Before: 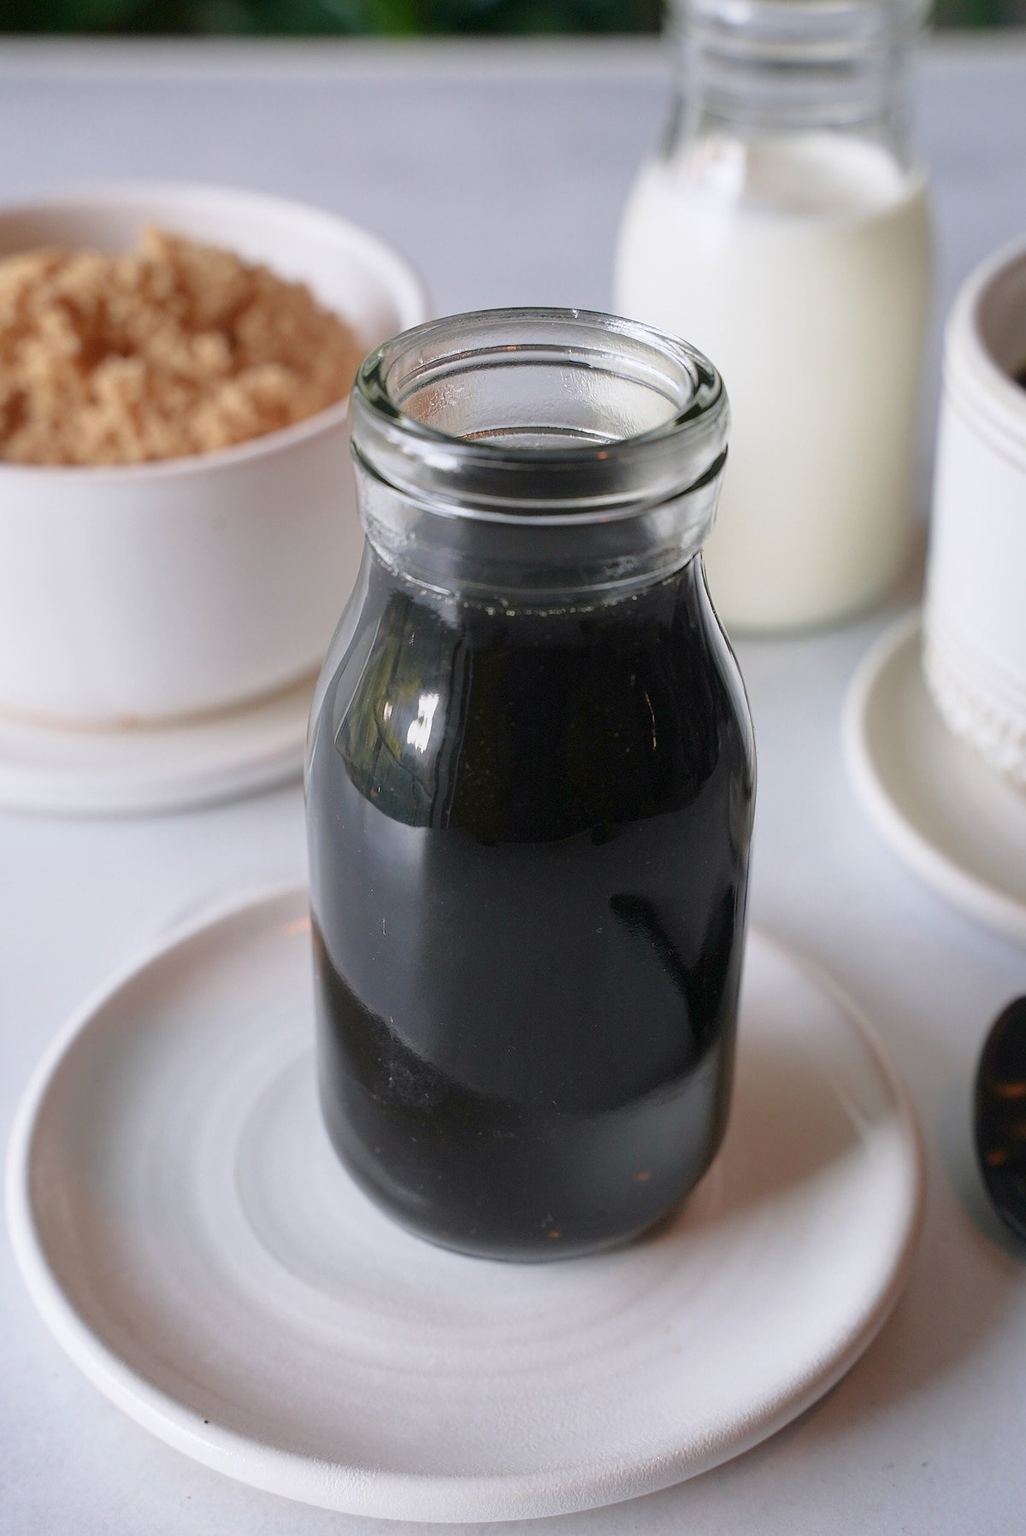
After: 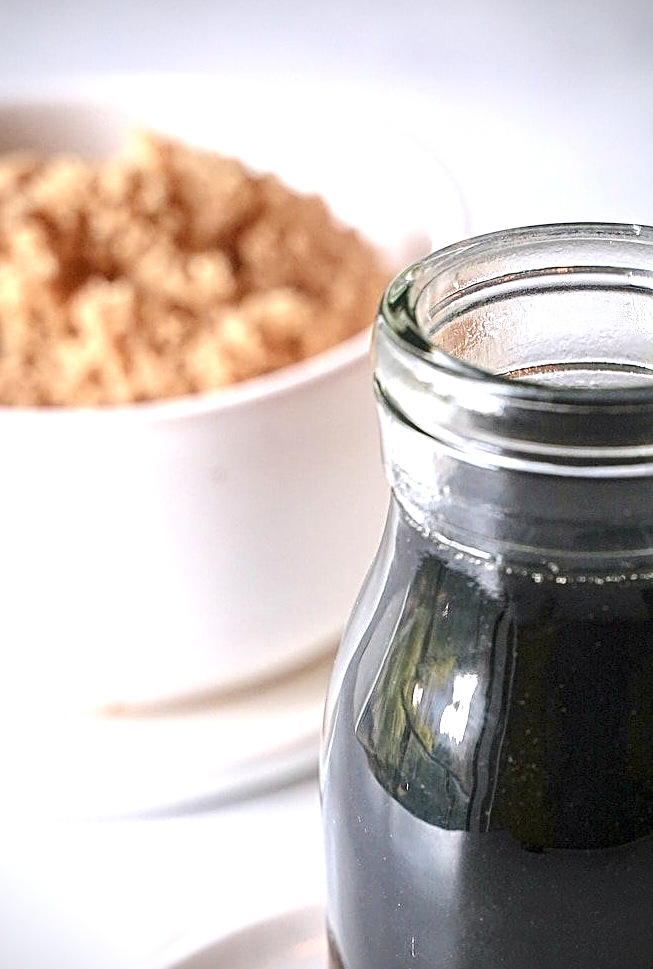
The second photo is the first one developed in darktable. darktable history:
sharpen: radius 3.077
exposure: black level correction 0, exposure 0.952 EV, compensate highlight preservation false
contrast brightness saturation: contrast 0.142
crop and rotate: left 3.04%, top 7.666%, right 42.467%, bottom 38.357%
vignetting: on, module defaults
local contrast: highlights 98%, shadows 89%, detail 160%, midtone range 0.2
